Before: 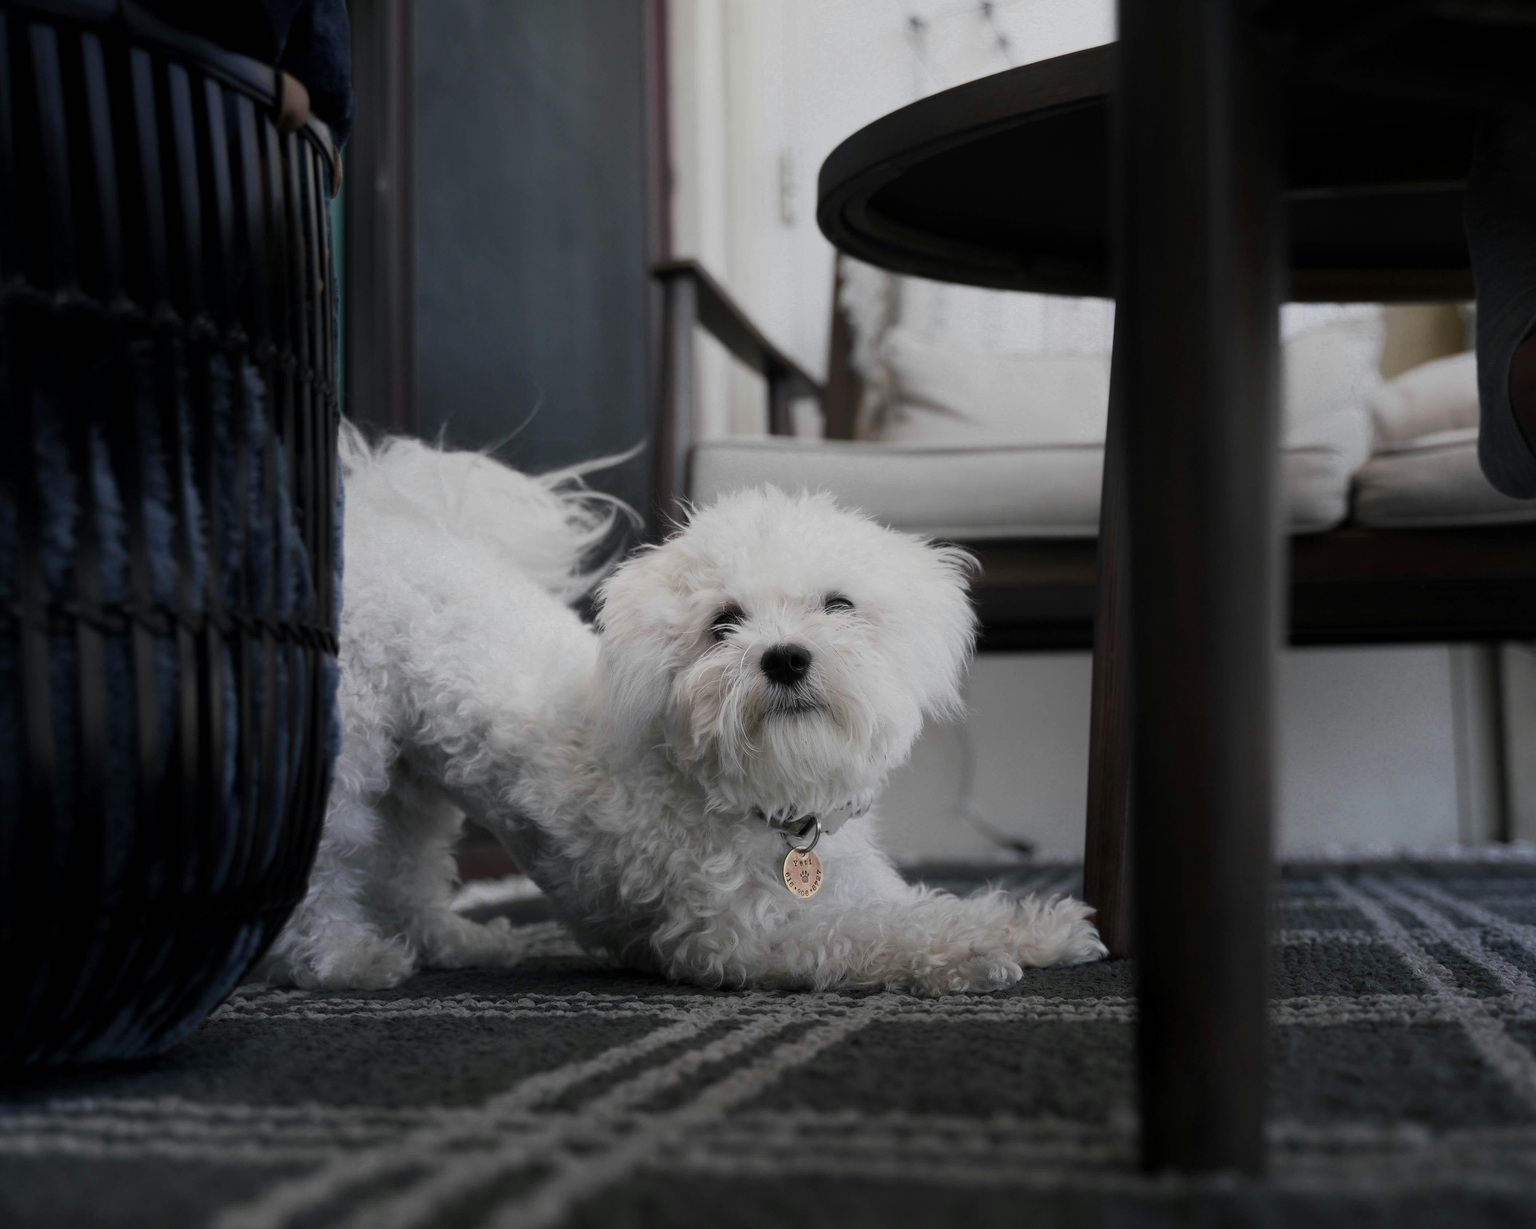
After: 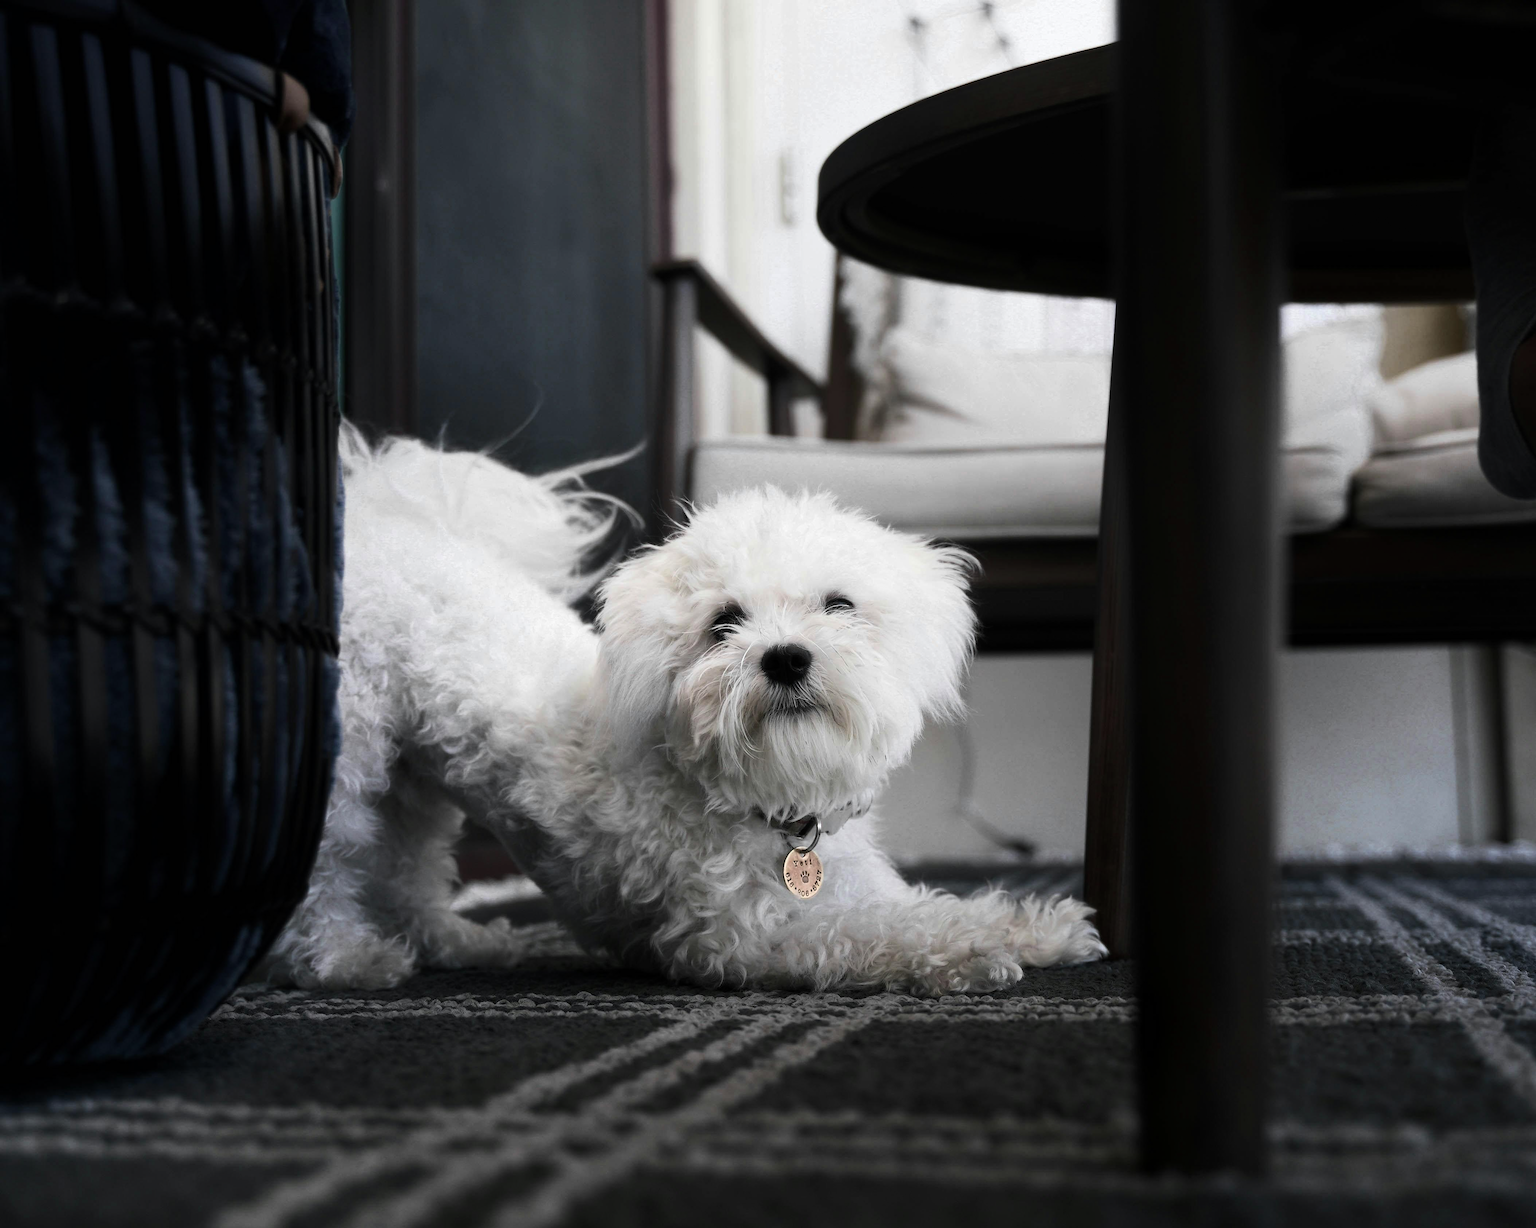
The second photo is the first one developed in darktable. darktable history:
tone equalizer: -8 EV -0.748 EV, -7 EV -0.682 EV, -6 EV -0.627 EV, -5 EV -0.396 EV, -3 EV 0.368 EV, -2 EV 0.6 EV, -1 EV 0.693 EV, +0 EV 0.772 EV, edges refinement/feathering 500, mask exposure compensation -1.57 EV, preserve details no
